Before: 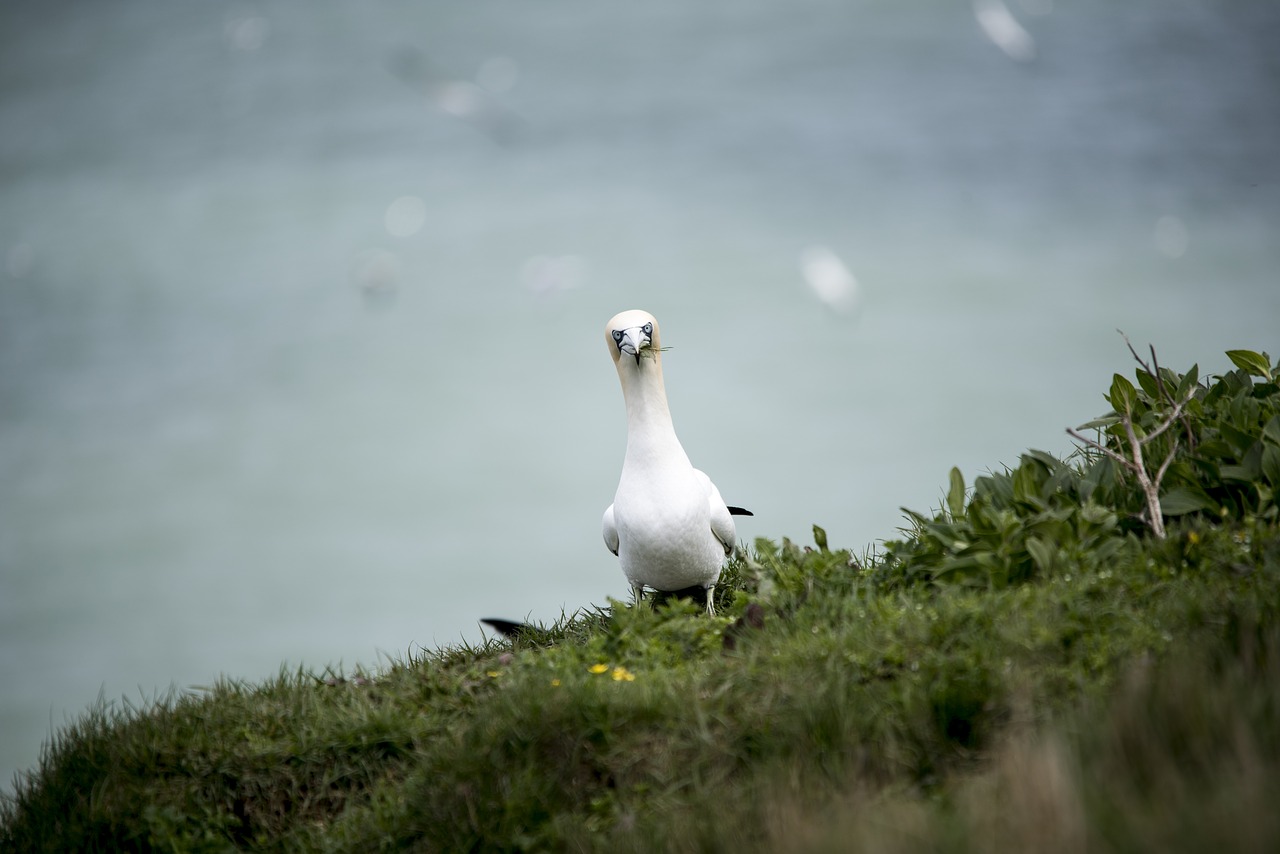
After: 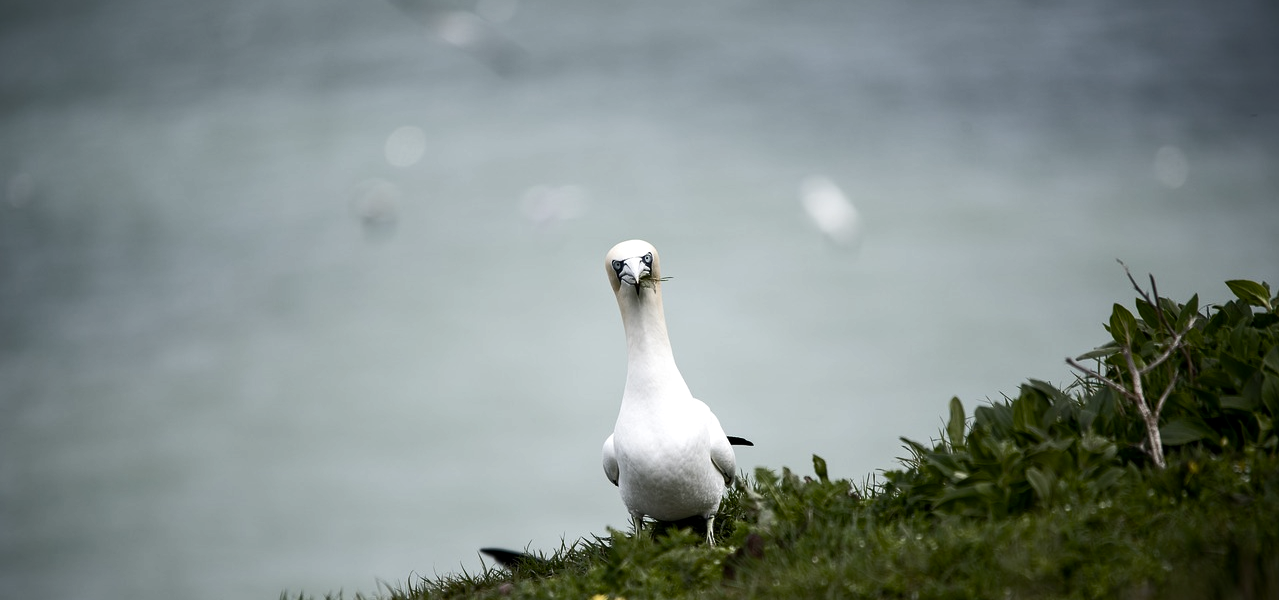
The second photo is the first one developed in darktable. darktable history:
crop and rotate: top 8.304%, bottom 21.431%
color balance rgb: perceptual saturation grading › global saturation 20%, perceptual saturation grading › highlights -49.727%, perceptual saturation grading › shadows 25.002%, perceptual brilliance grading › highlights 4.24%, perceptual brilliance grading › mid-tones -19.004%, perceptual brilliance grading › shadows -41.865%
